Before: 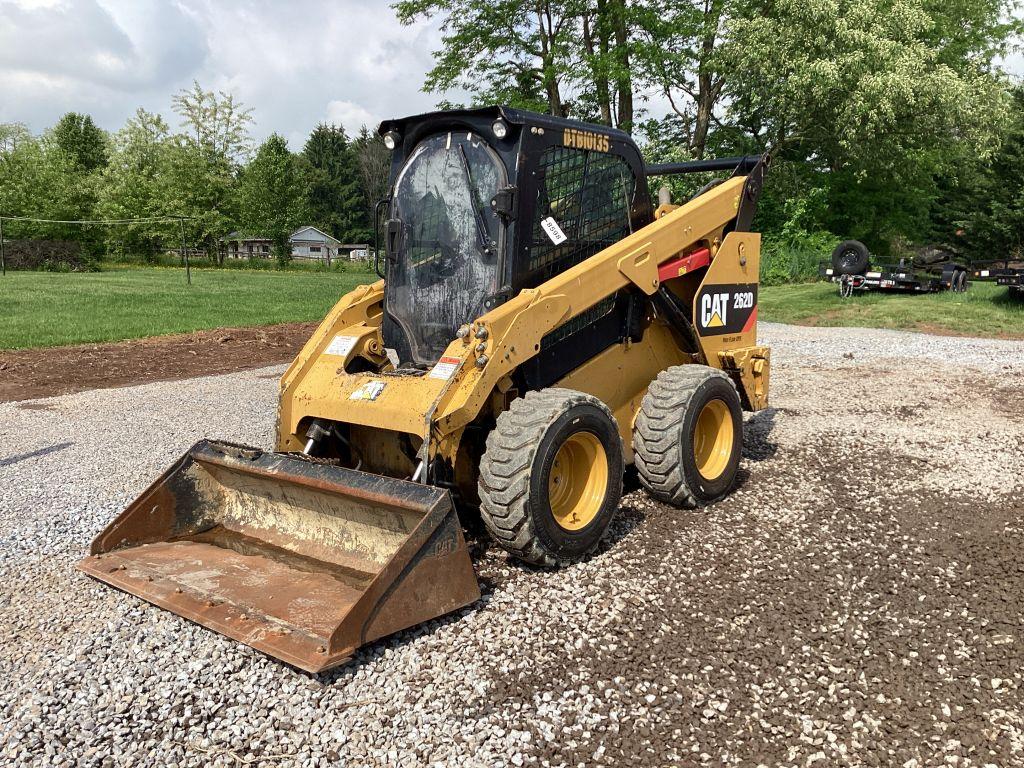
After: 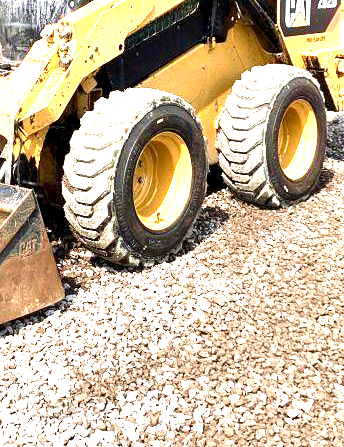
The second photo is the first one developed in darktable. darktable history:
exposure: black level correction 0.001, exposure 1.836 EV, compensate highlight preservation false
tone equalizer: -8 EV -0.447 EV, -7 EV -0.401 EV, -6 EV -0.344 EV, -5 EV -0.203 EV, -3 EV 0.223 EV, -2 EV 0.344 EV, -1 EV 0.395 EV, +0 EV 0.417 EV, edges refinement/feathering 500, mask exposure compensation -1.57 EV, preserve details no
crop: left 40.708%, top 39.065%, right 25.69%, bottom 2.713%
velvia: strength 22.42%
